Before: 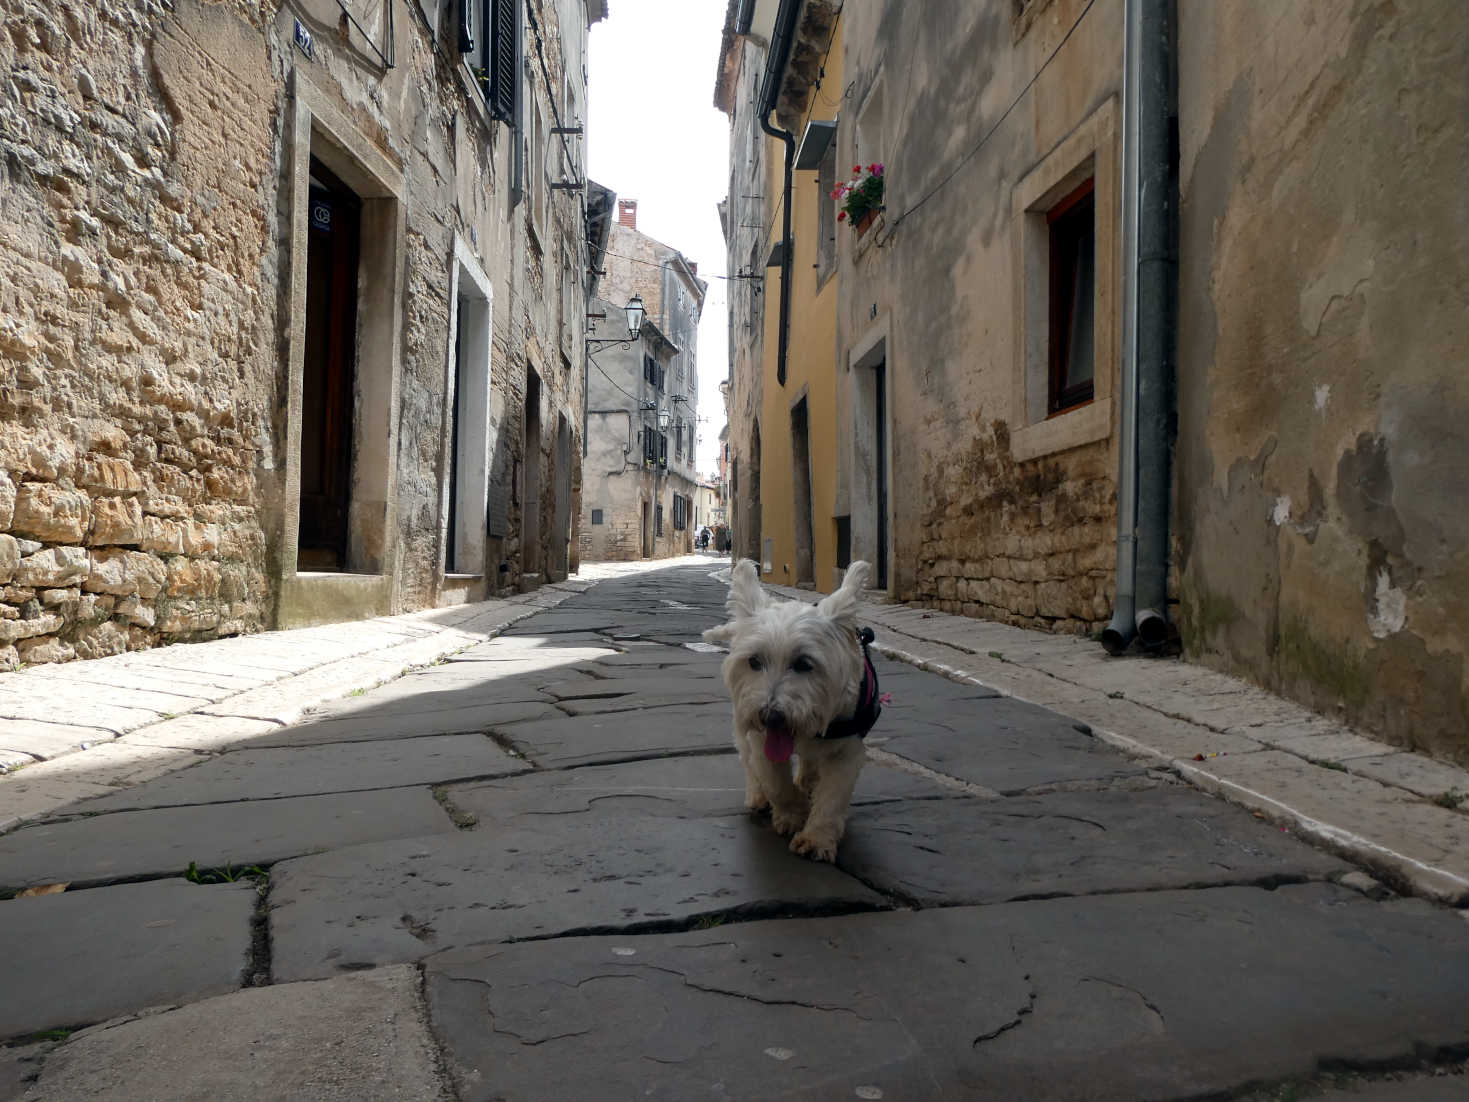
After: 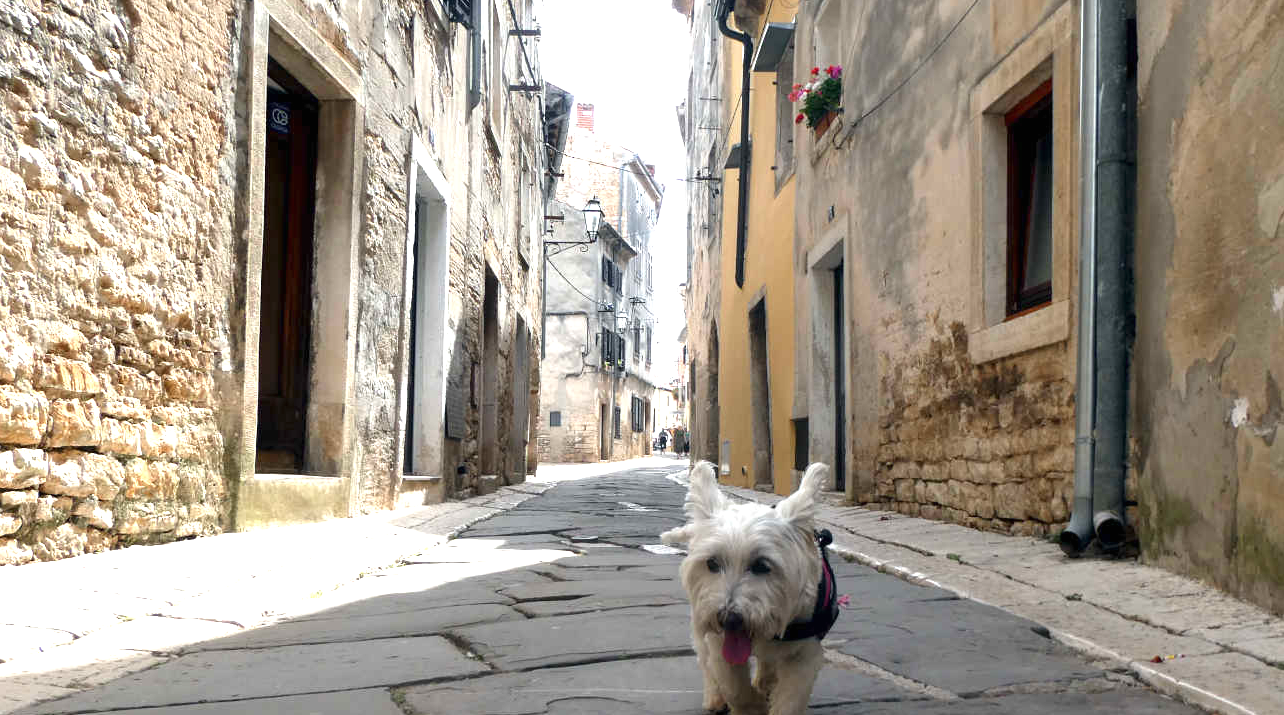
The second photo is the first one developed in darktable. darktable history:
exposure: black level correction 0, exposure 1.199 EV, compensate exposure bias true, compensate highlight preservation false
crop: left 2.925%, top 8.919%, right 9.667%, bottom 26.186%
